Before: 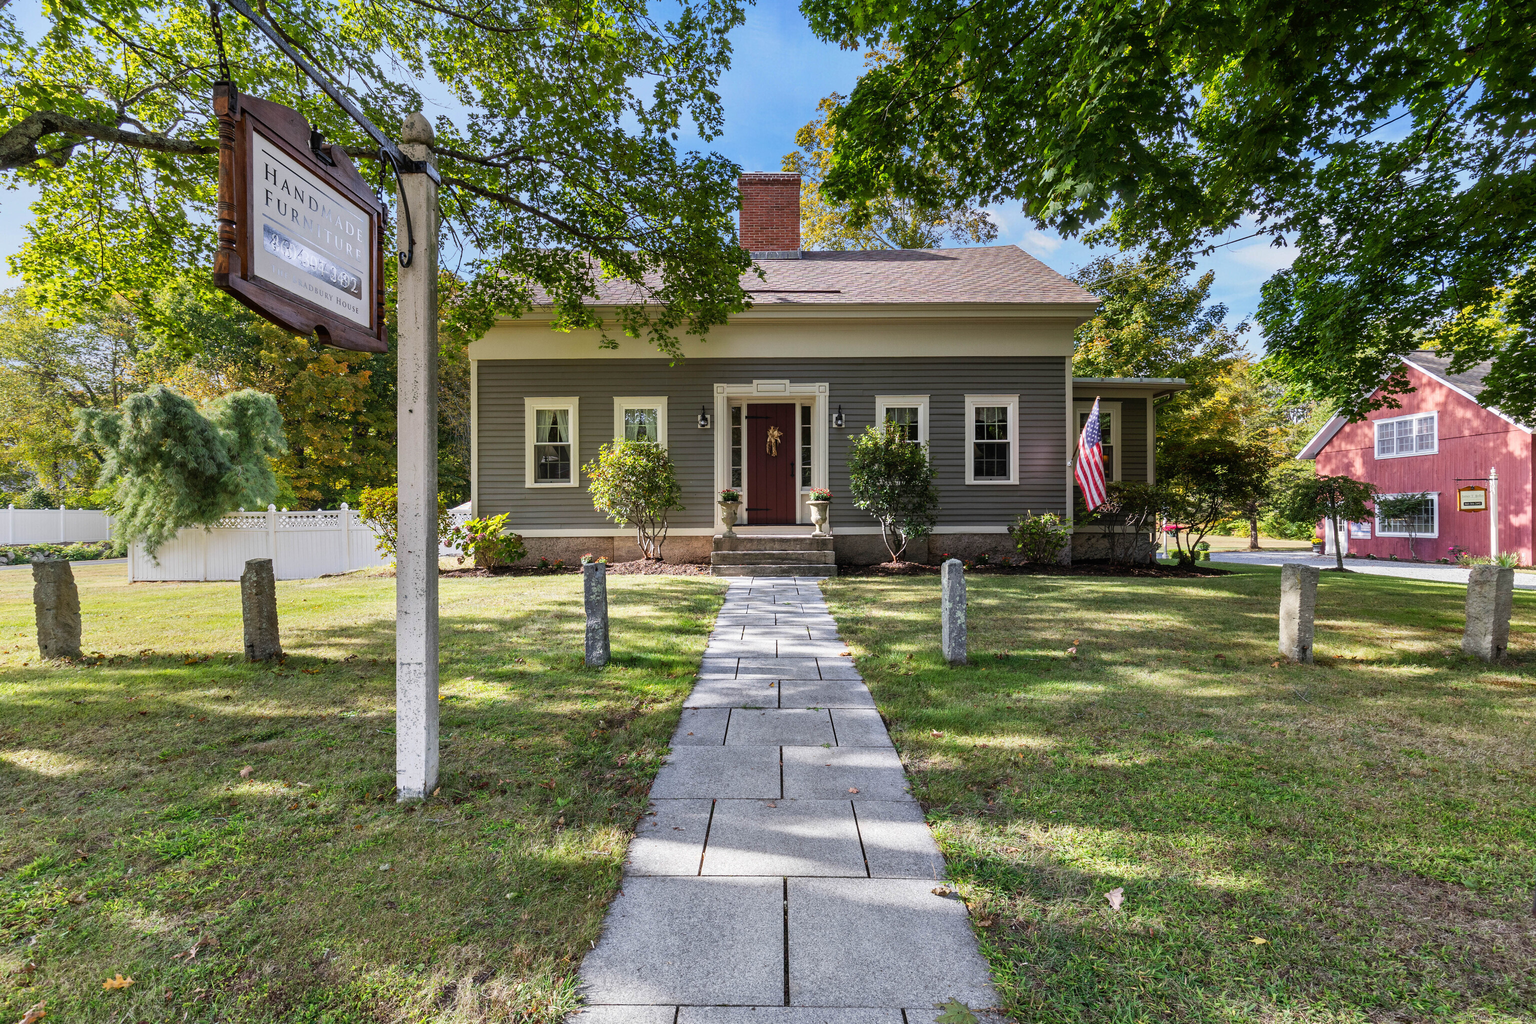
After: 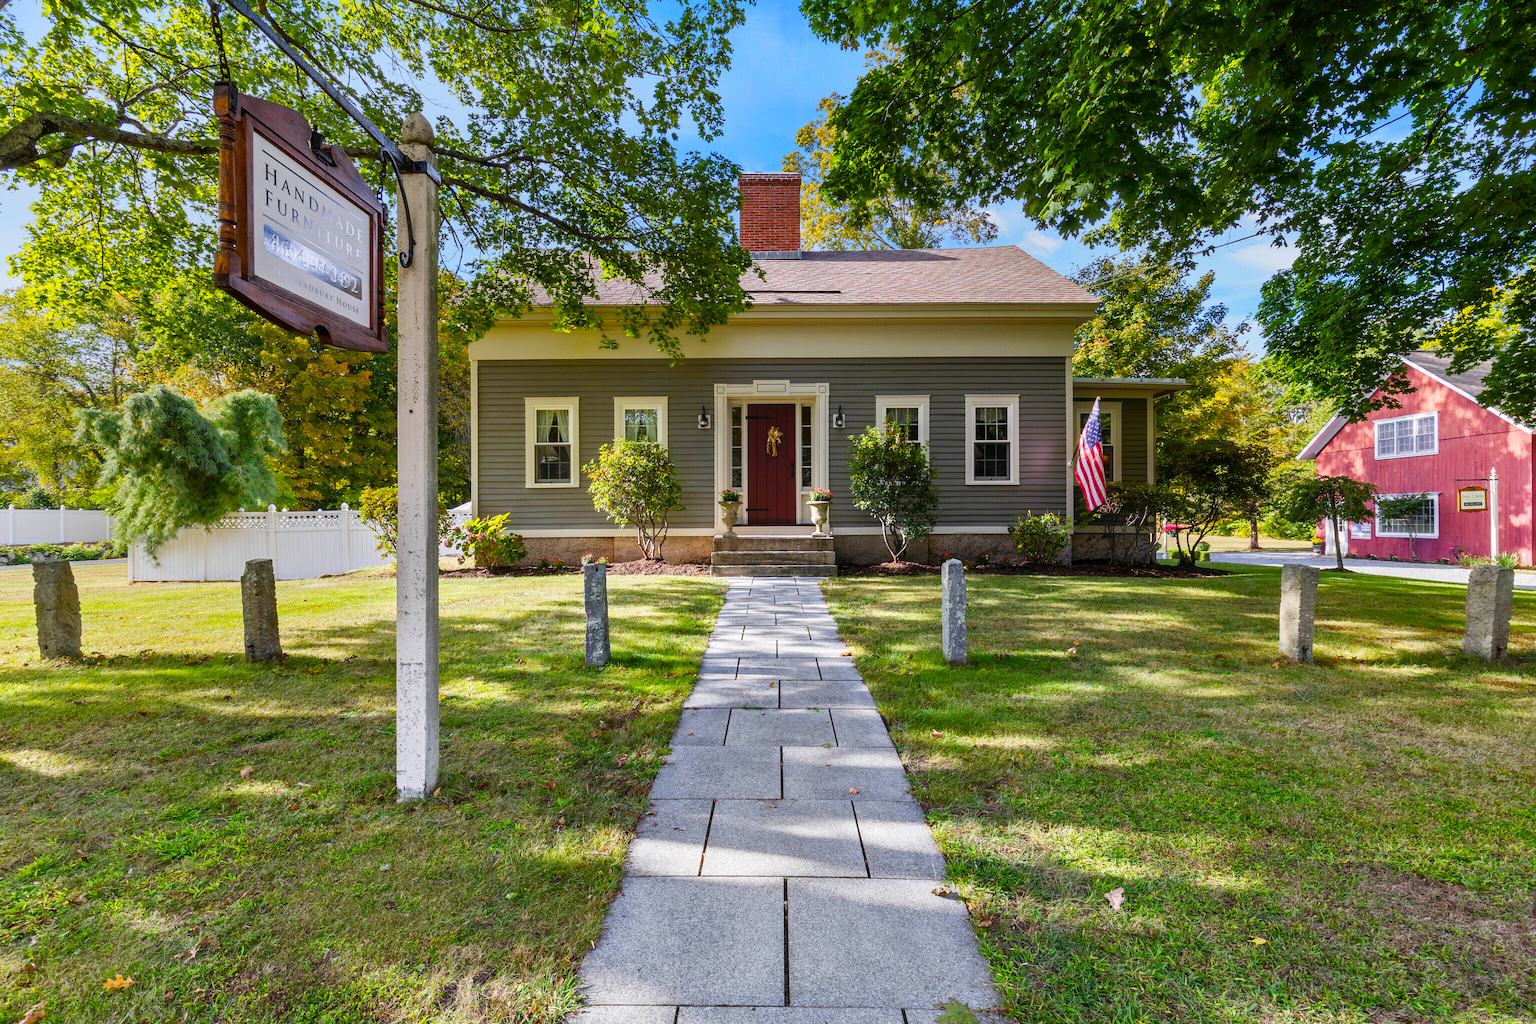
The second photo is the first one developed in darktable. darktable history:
color balance rgb: linear chroma grading › global chroma 24.593%, perceptual saturation grading › global saturation 15.7%, perceptual saturation grading › highlights -19.108%, perceptual saturation grading › shadows 19.953%, perceptual brilliance grading › global brilliance 2.543%, perceptual brilliance grading › highlights -2.661%, perceptual brilliance grading › shadows 3.578%
